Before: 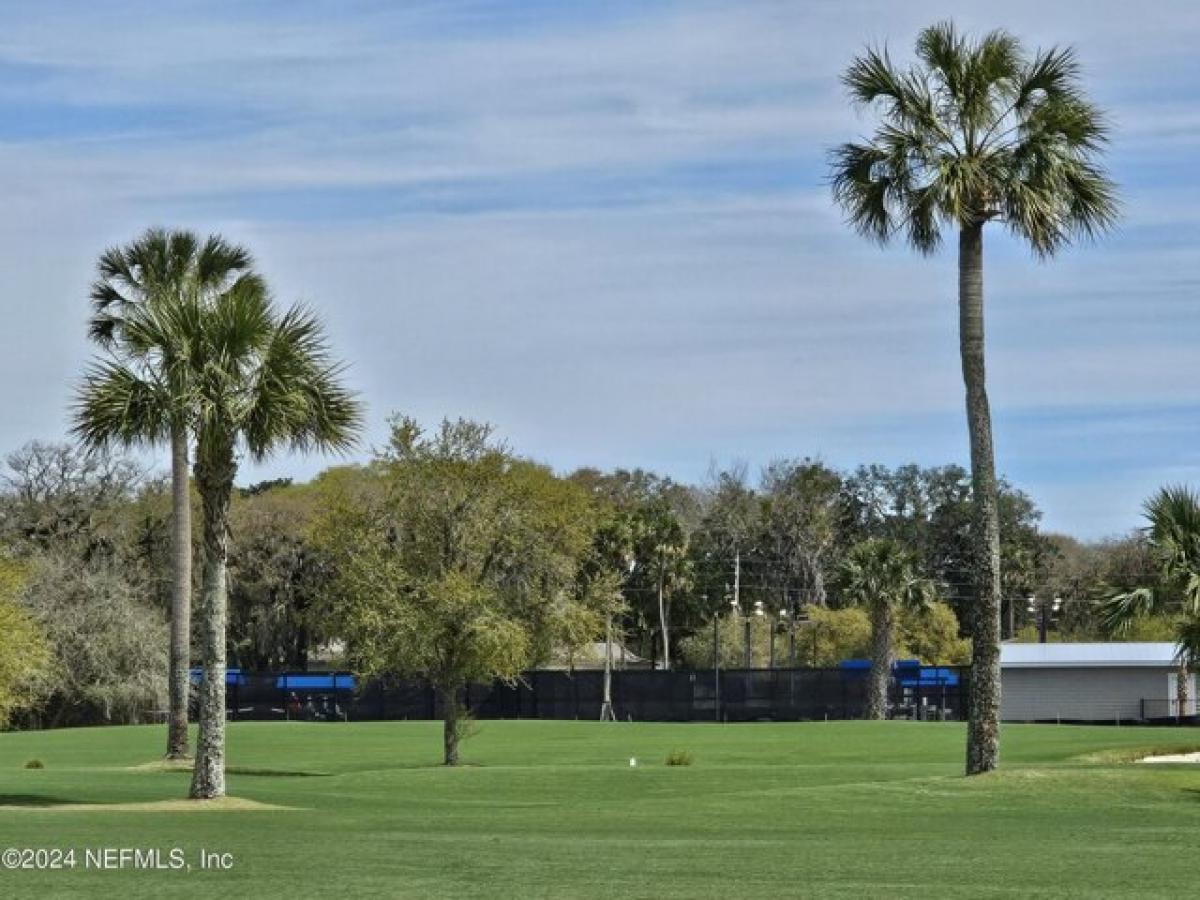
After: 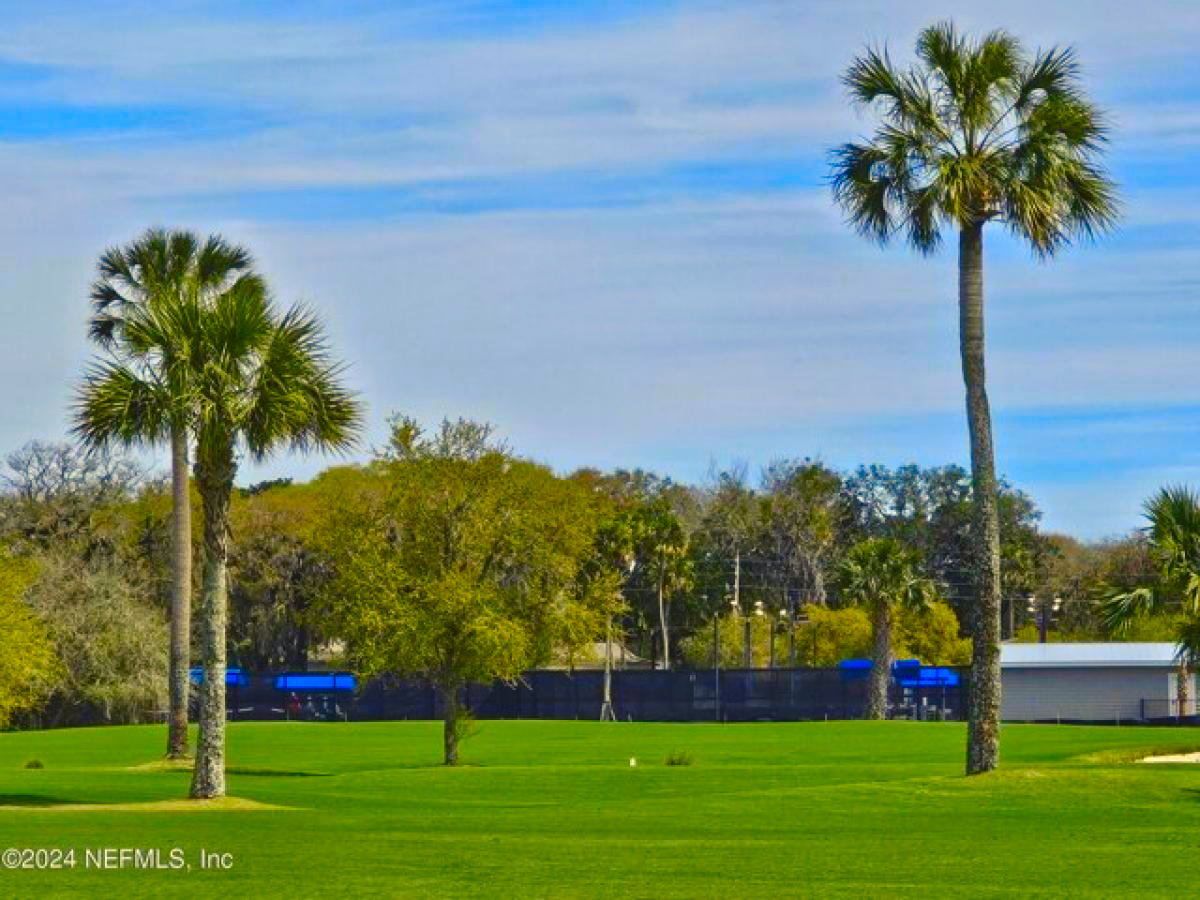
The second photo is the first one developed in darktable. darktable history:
color contrast: green-magenta contrast 1.55, blue-yellow contrast 1.83
color balance rgb: shadows lift › chroma 3%, shadows lift › hue 280.8°, power › hue 330°, highlights gain › chroma 3%, highlights gain › hue 75.6°, global offset › luminance 0.7%, perceptual saturation grading › global saturation 20%, perceptual saturation grading › highlights -25%, perceptual saturation grading › shadows 50%, global vibrance 20.33%
